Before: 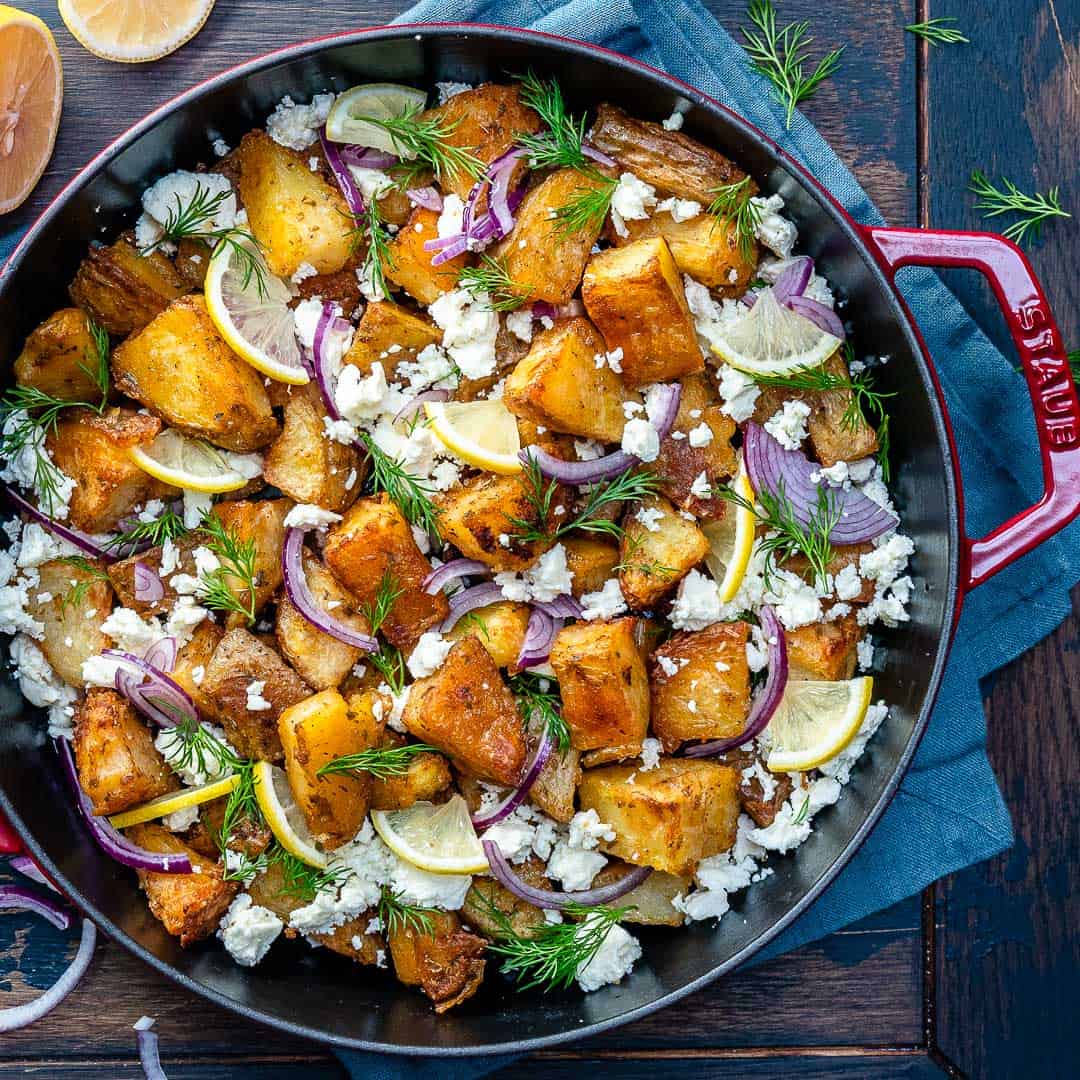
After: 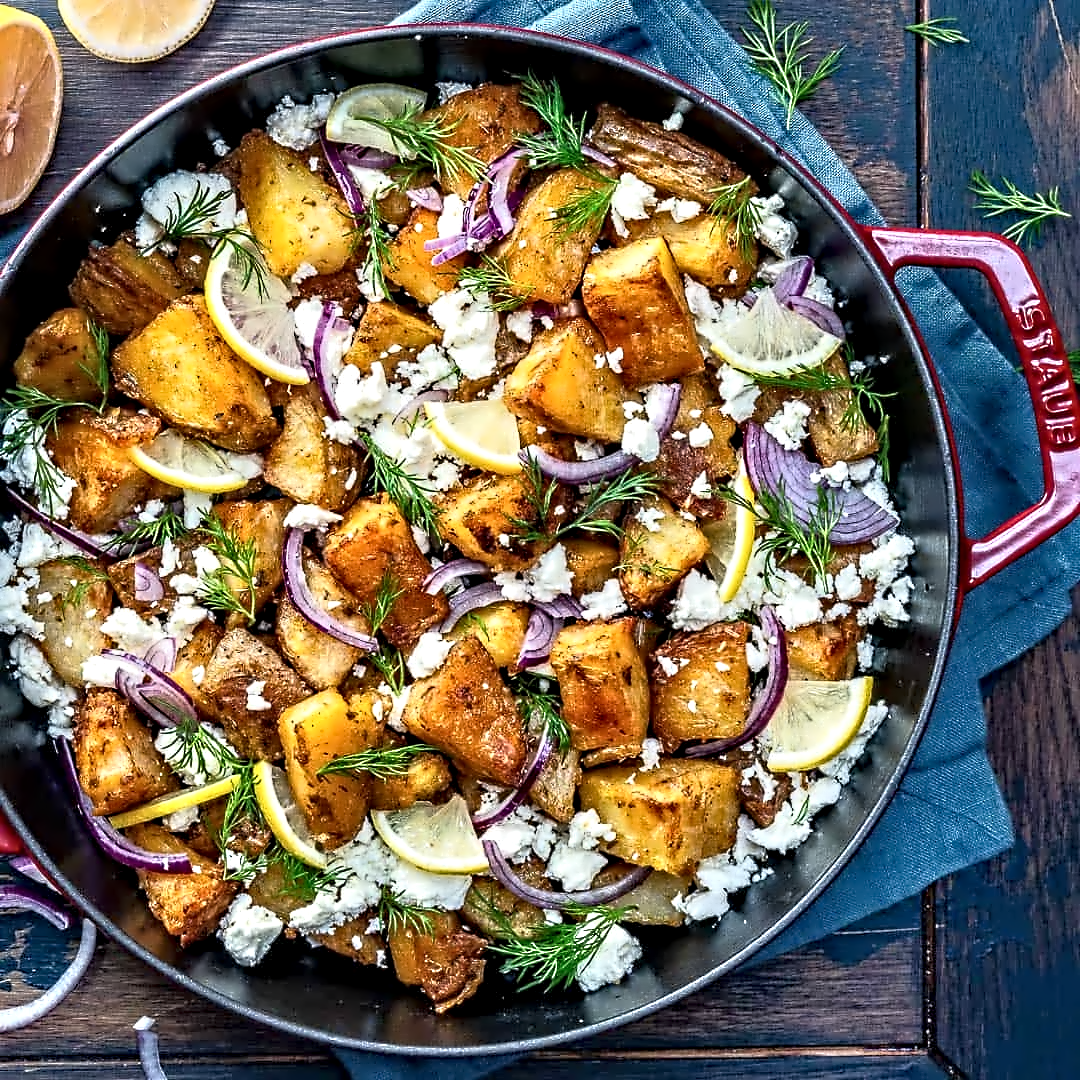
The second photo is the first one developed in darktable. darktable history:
contrast equalizer: octaves 7, y [[0.5, 0.542, 0.583, 0.625, 0.667, 0.708], [0.5 ×6], [0.5 ×6], [0, 0.033, 0.067, 0.1, 0.133, 0.167], [0, 0.05, 0.1, 0.15, 0.2, 0.25]]
tone equalizer: -8 EV -0.51 EV, -7 EV -0.331 EV, -6 EV -0.109 EV, -5 EV 0.437 EV, -4 EV 0.952 EV, -3 EV 0.775 EV, -2 EV -0.011 EV, -1 EV 0.139 EV, +0 EV -0.023 EV, smoothing diameter 24.94%, edges refinement/feathering 8.09, preserve details guided filter
